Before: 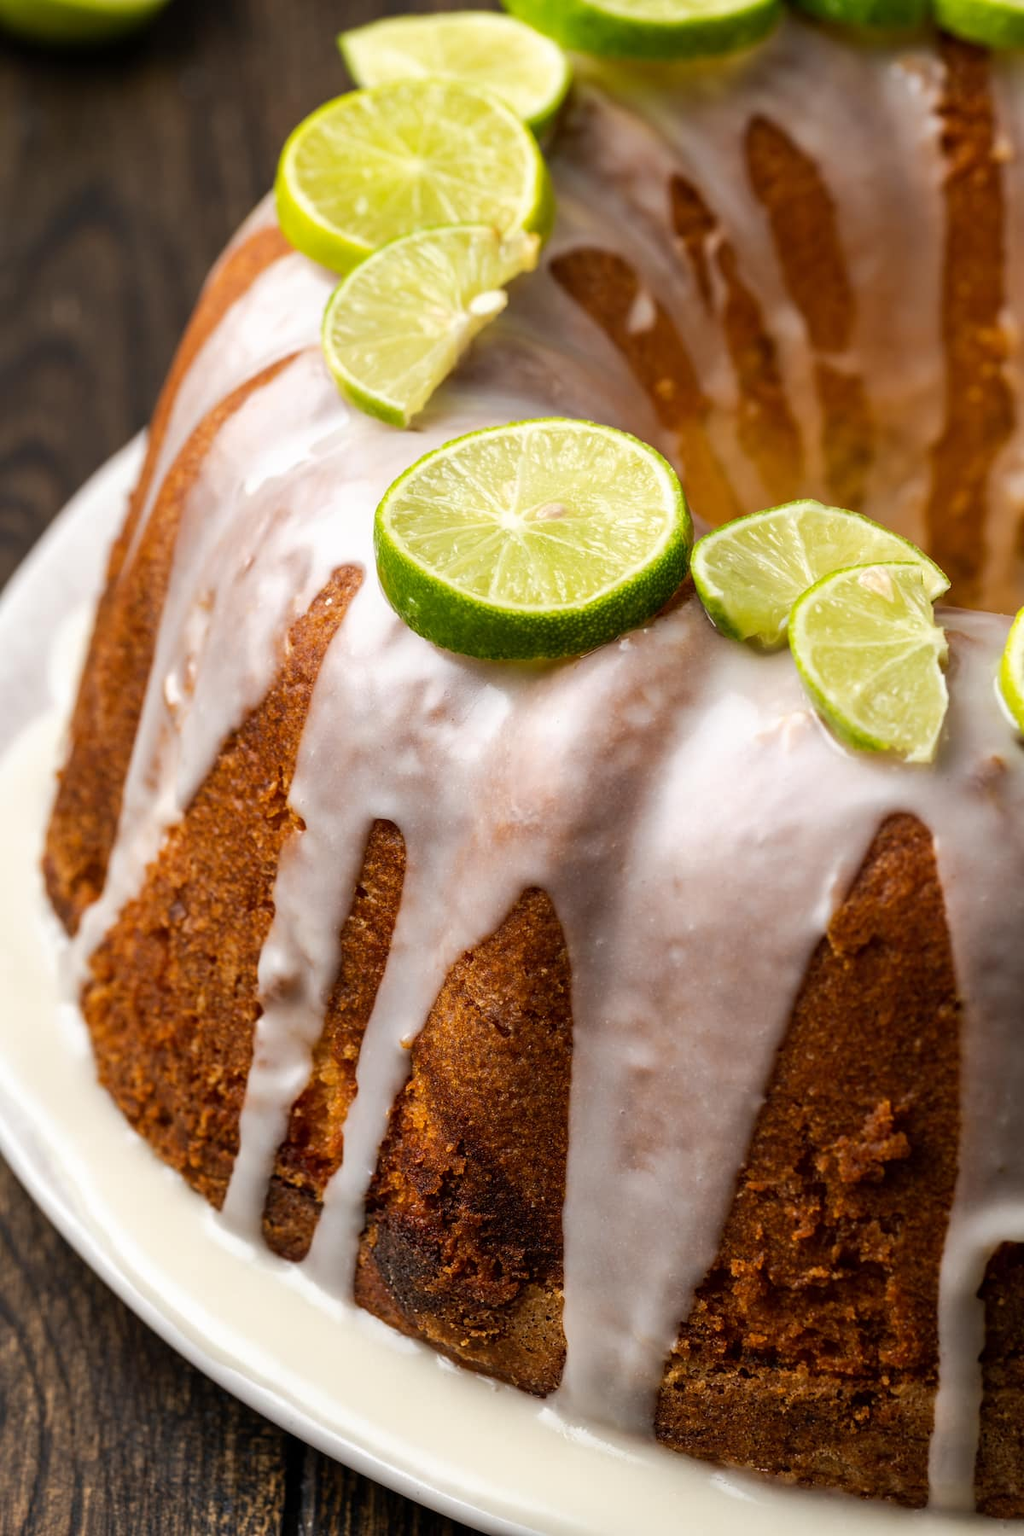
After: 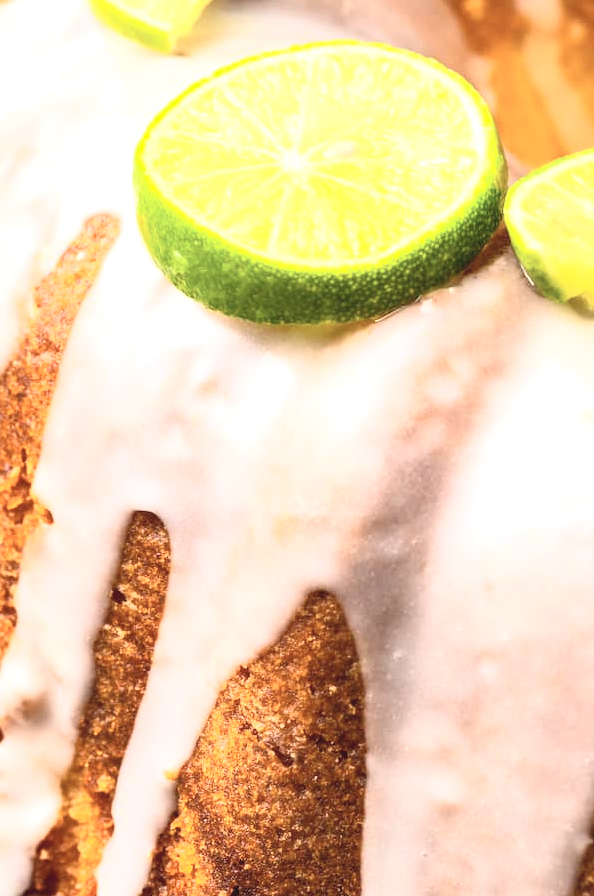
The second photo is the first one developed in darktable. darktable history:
exposure: exposure 0.641 EV, compensate highlight preservation false
crop: left 25.436%, top 24.985%, right 24.984%, bottom 25.23%
contrast brightness saturation: contrast 0.381, brightness 0.538
